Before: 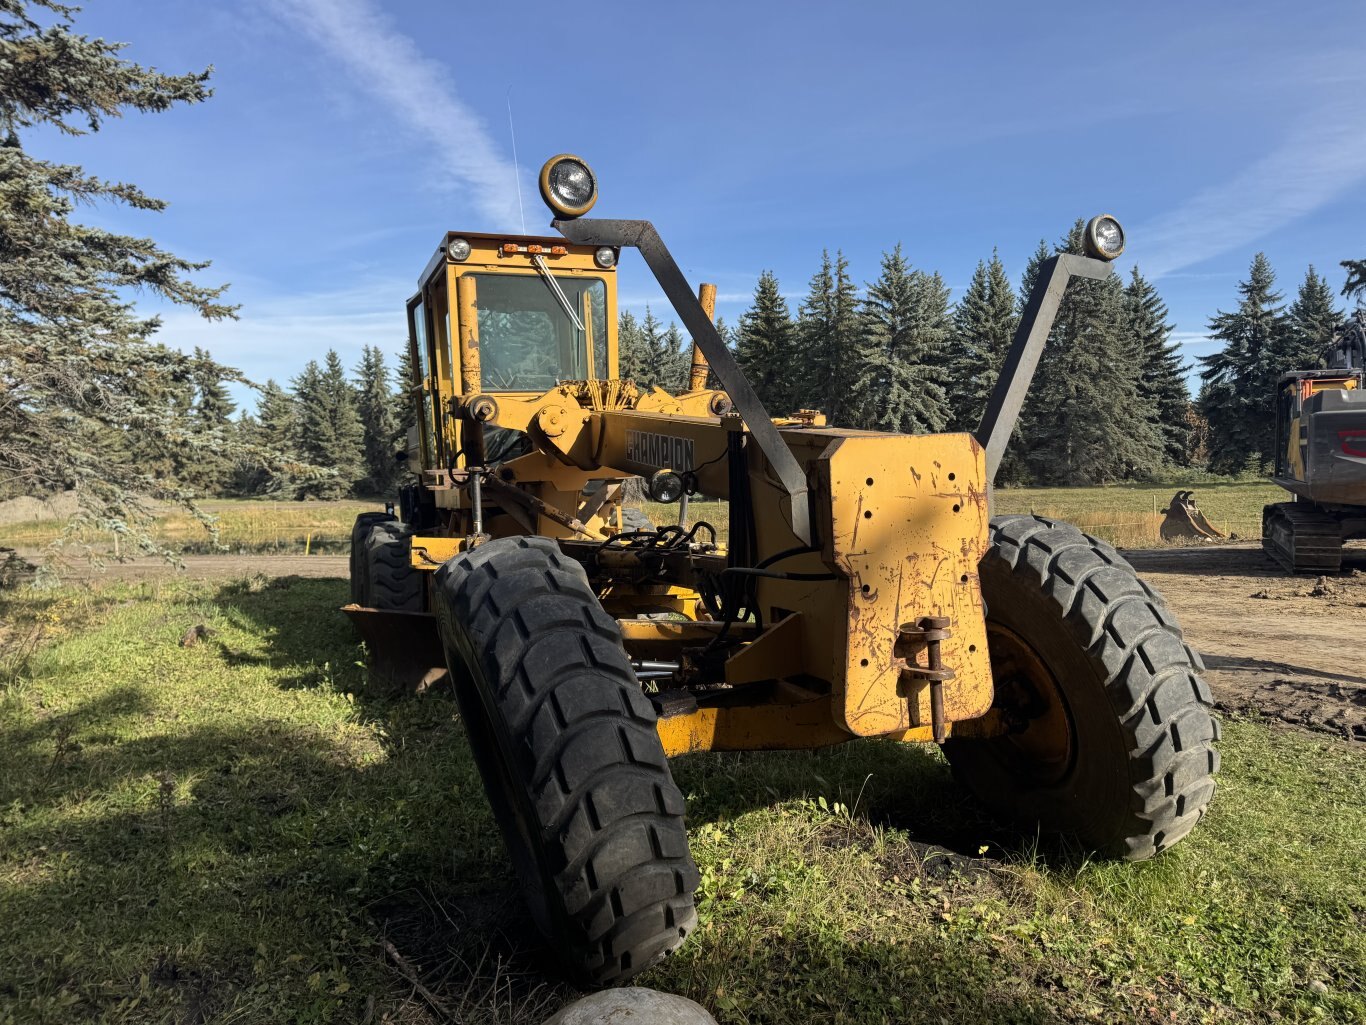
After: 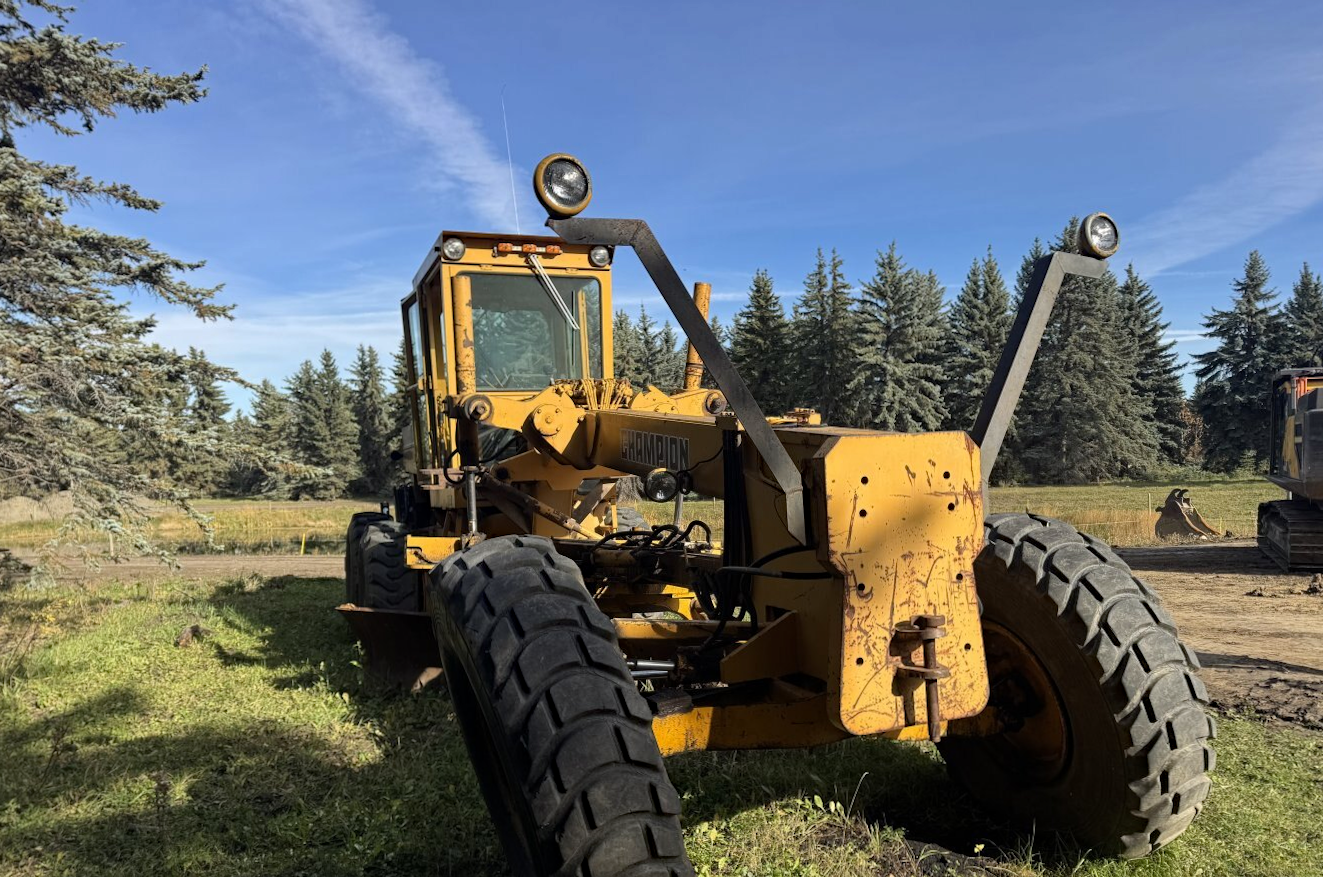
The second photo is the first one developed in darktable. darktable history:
crop and rotate: angle 0.118°, left 0.269%, right 2.587%, bottom 14.163%
haze removal: compatibility mode true
